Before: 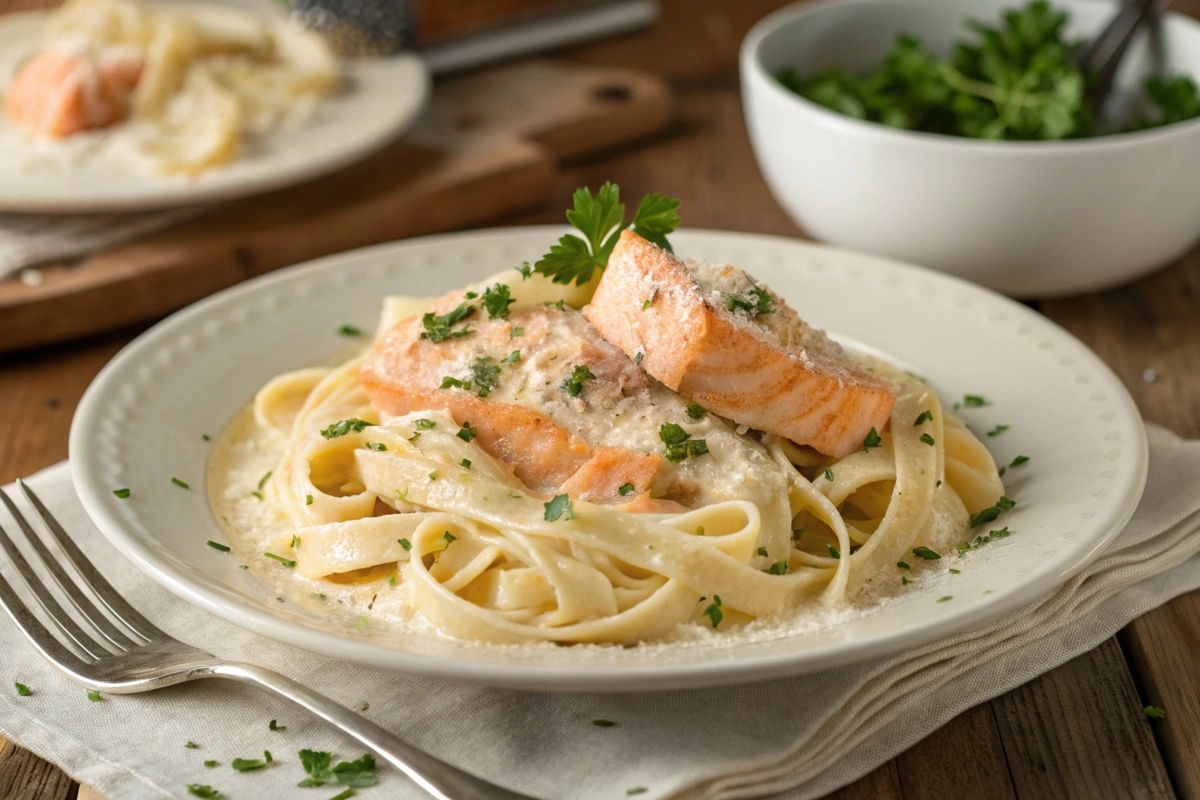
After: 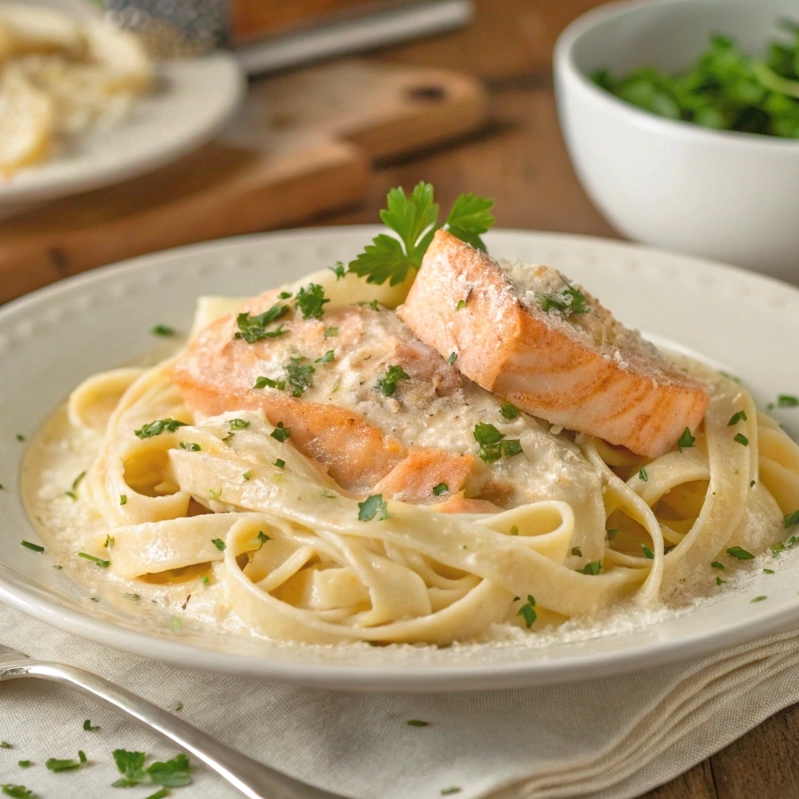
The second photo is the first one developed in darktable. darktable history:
crop and rotate: left 15.57%, right 17.77%
shadows and highlights: shadows 42.95, highlights 7.17
tone equalizer: -7 EV 0.163 EV, -6 EV 0.568 EV, -5 EV 1.12 EV, -4 EV 1.35 EV, -3 EV 1.18 EV, -2 EV 0.6 EV, -1 EV 0.157 EV
